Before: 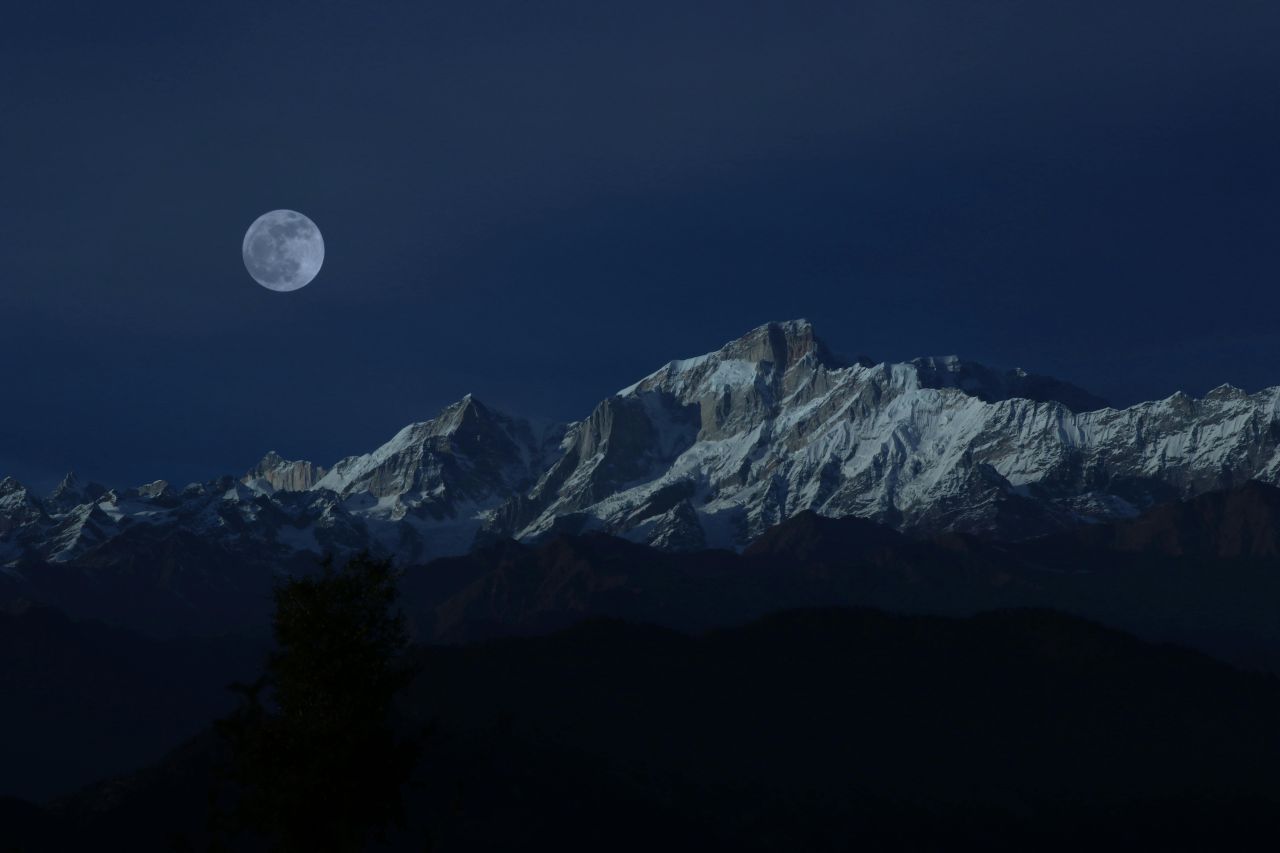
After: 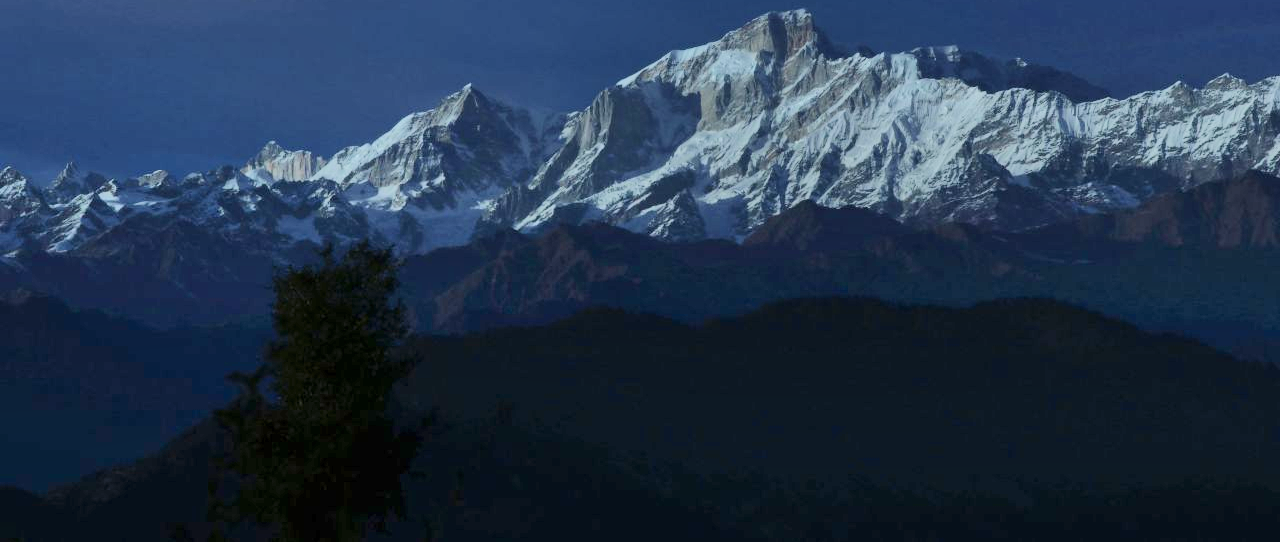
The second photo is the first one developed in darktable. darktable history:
crop and rotate: top 36.435%
shadows and highlights: shadows 60, soften with gaussian
exposure: exposure 0.7 EV, compensate highlight preservation false
